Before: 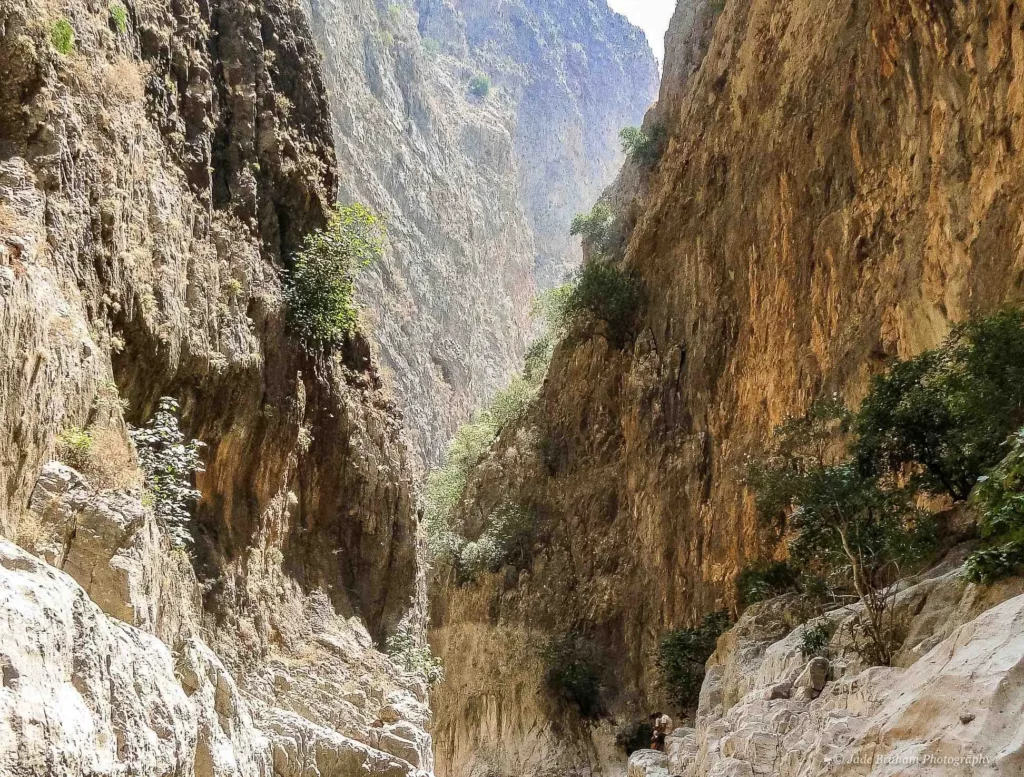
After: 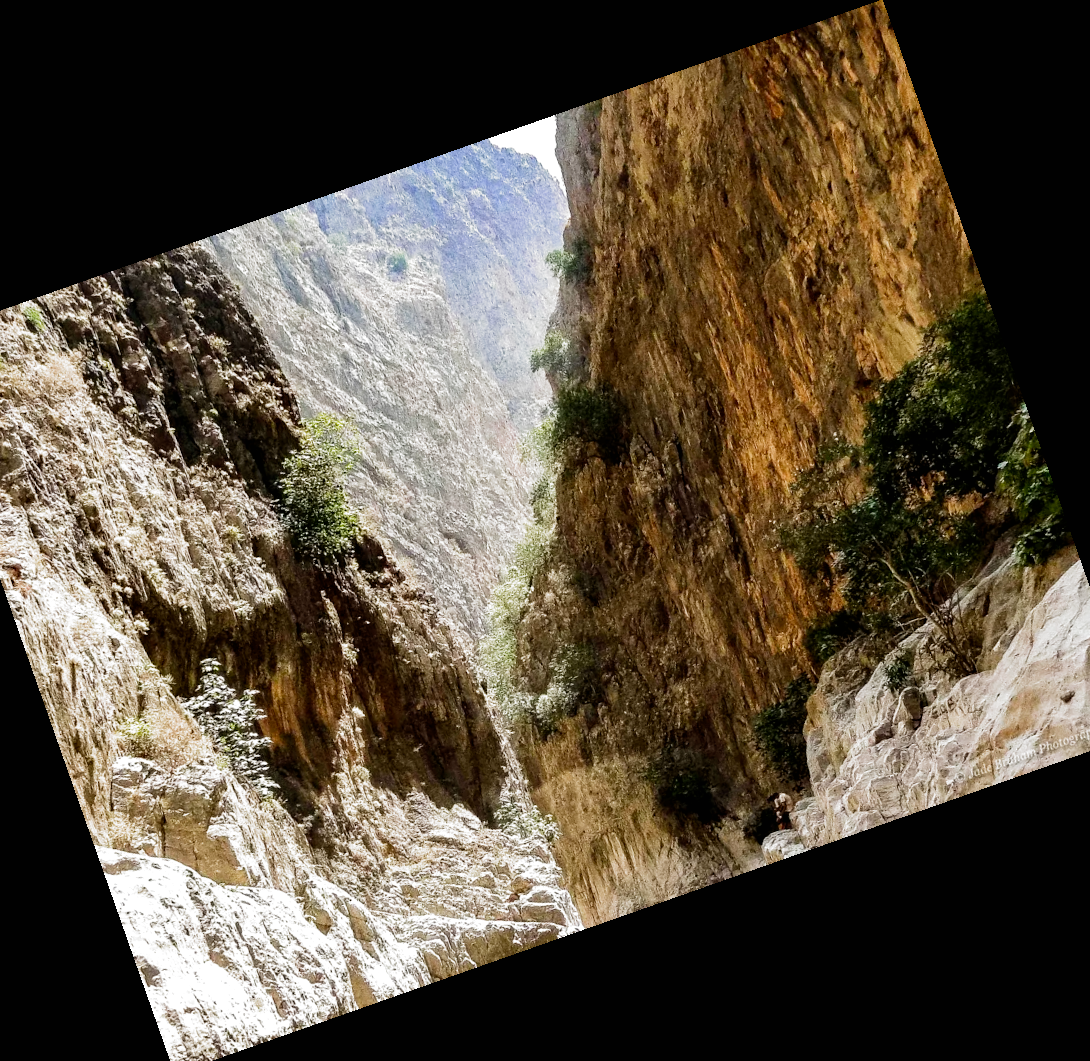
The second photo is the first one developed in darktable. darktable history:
filmic rgb: black relative exposure -8.2 EV, white relative exposure 2.2 EV, threshold 3 EV, hardness 7.11, latitude 75%, contrast 1.325, highlights saturation mix -2%, shadows ↔ highlights balance 30%, preserve chrominance no, color science v5 (2021), contrast in shadows safe, contrast in highlights safe, enable highlight reconstruction true
crop and rotate: angle 19.43°, left 6.812%, right 4.125%, bottom 1.087%
